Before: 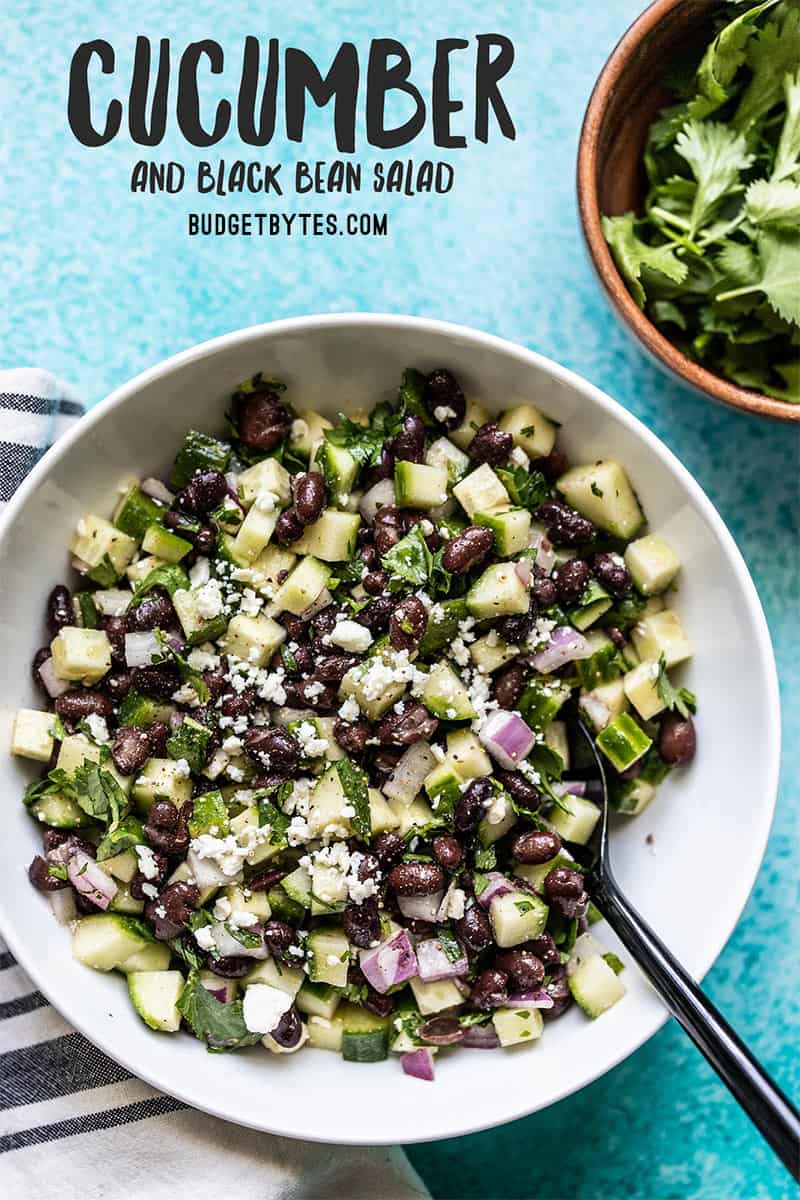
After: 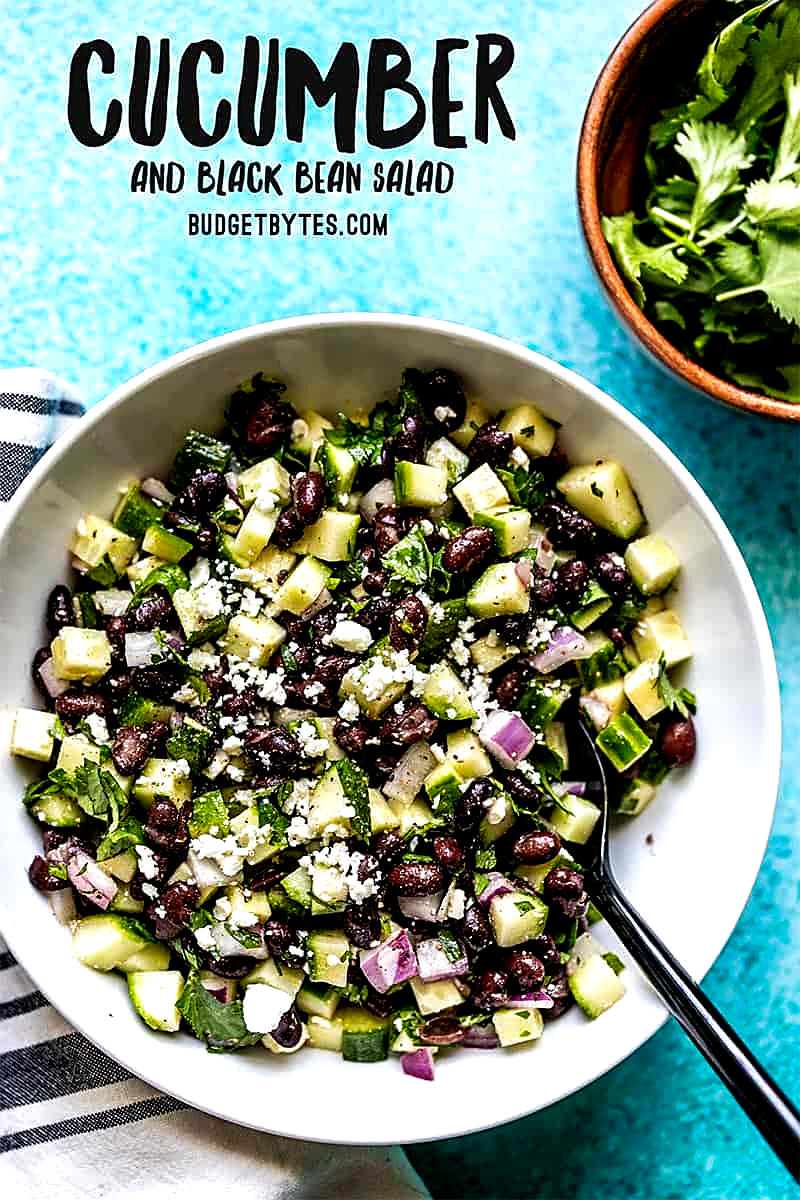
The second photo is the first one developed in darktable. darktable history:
filmic rgb: black relative exposure -8.24 EV, white relative exposure 2.2 EV, threshold 3.02 EV, hardness 7.1, latitude 85.19%, contrast 1.69, highlights saturation mix -3.23%, shadows ↔ highlights balance -1.88%, add noise in highlights 0, preserve chrominance no, color science v3 (2019), use custom middle-gray values true, contrast in highlights soft, enable highlight reconstruction true
tone equalizer: -8 EV 0.242 EV, -7 EV 0.411 EV, -6 EV 0.394 EV, -5 EV 0.283 EV, -3 EV -0.253 EV, -2 EV -0.419 EV, -1 EV -0.415 EV, +0 EV -0.267 EV, edges refinement/feathering 500, mask exposure compensation -1.57 EV, preserve details no
sharpen: amount 0.496
